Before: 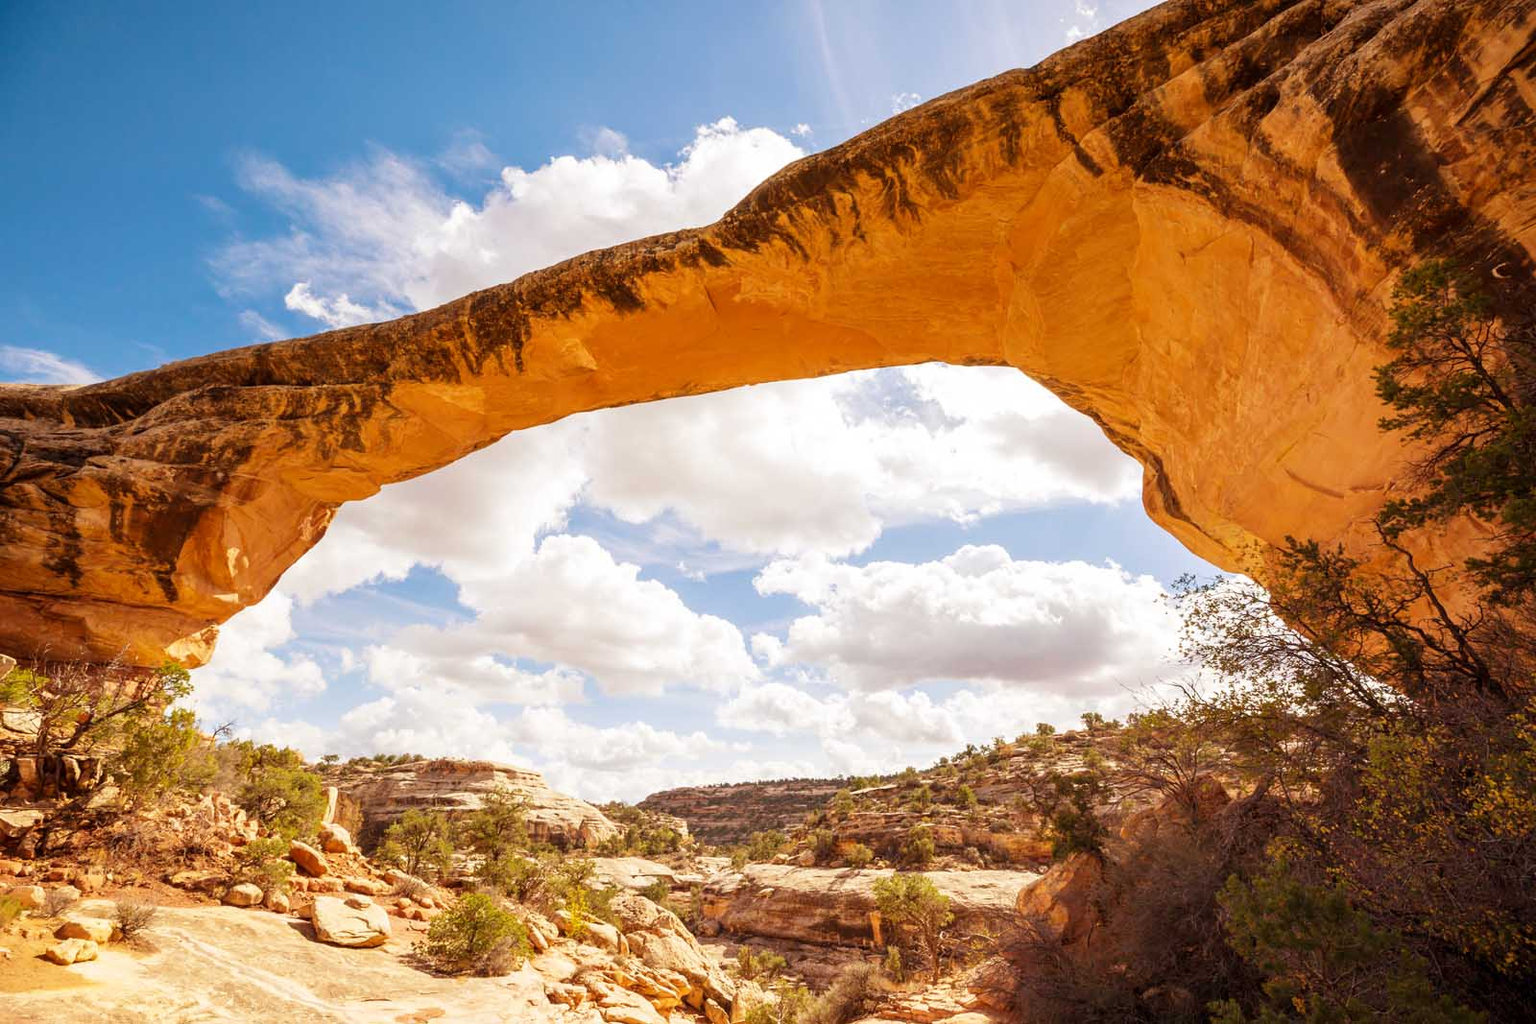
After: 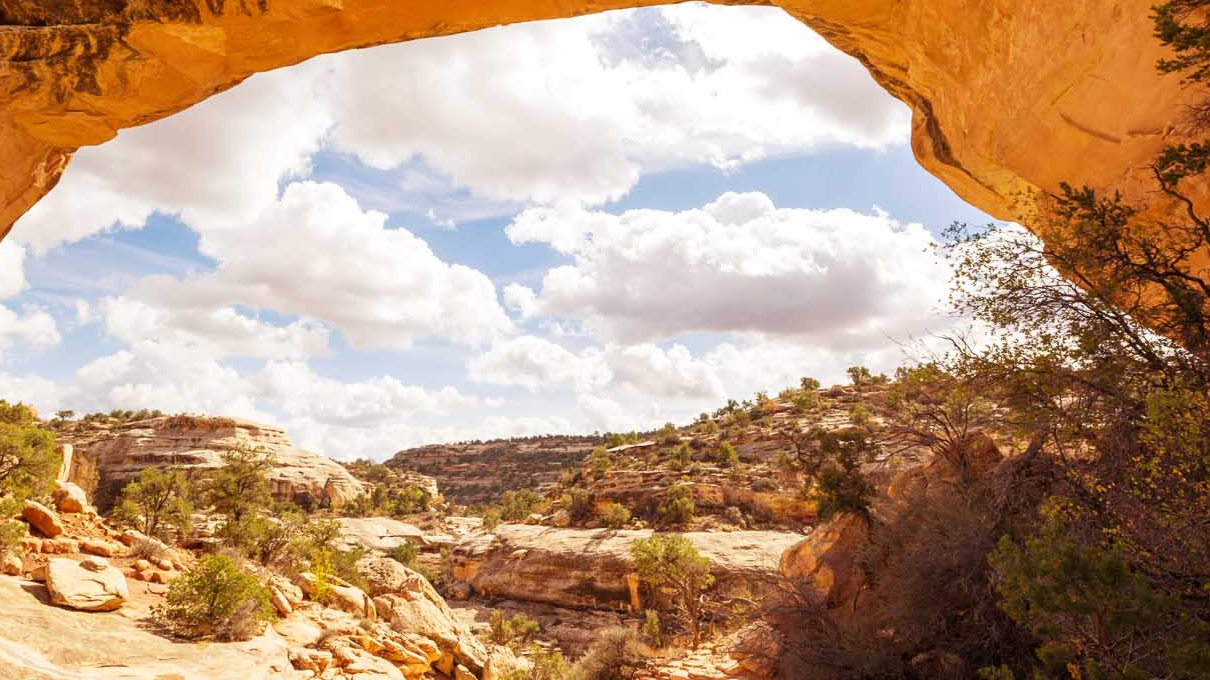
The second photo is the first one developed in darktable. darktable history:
crop and rotate: left 17.493%, top 35.314%, right 6.829%, bottom 0.935%
